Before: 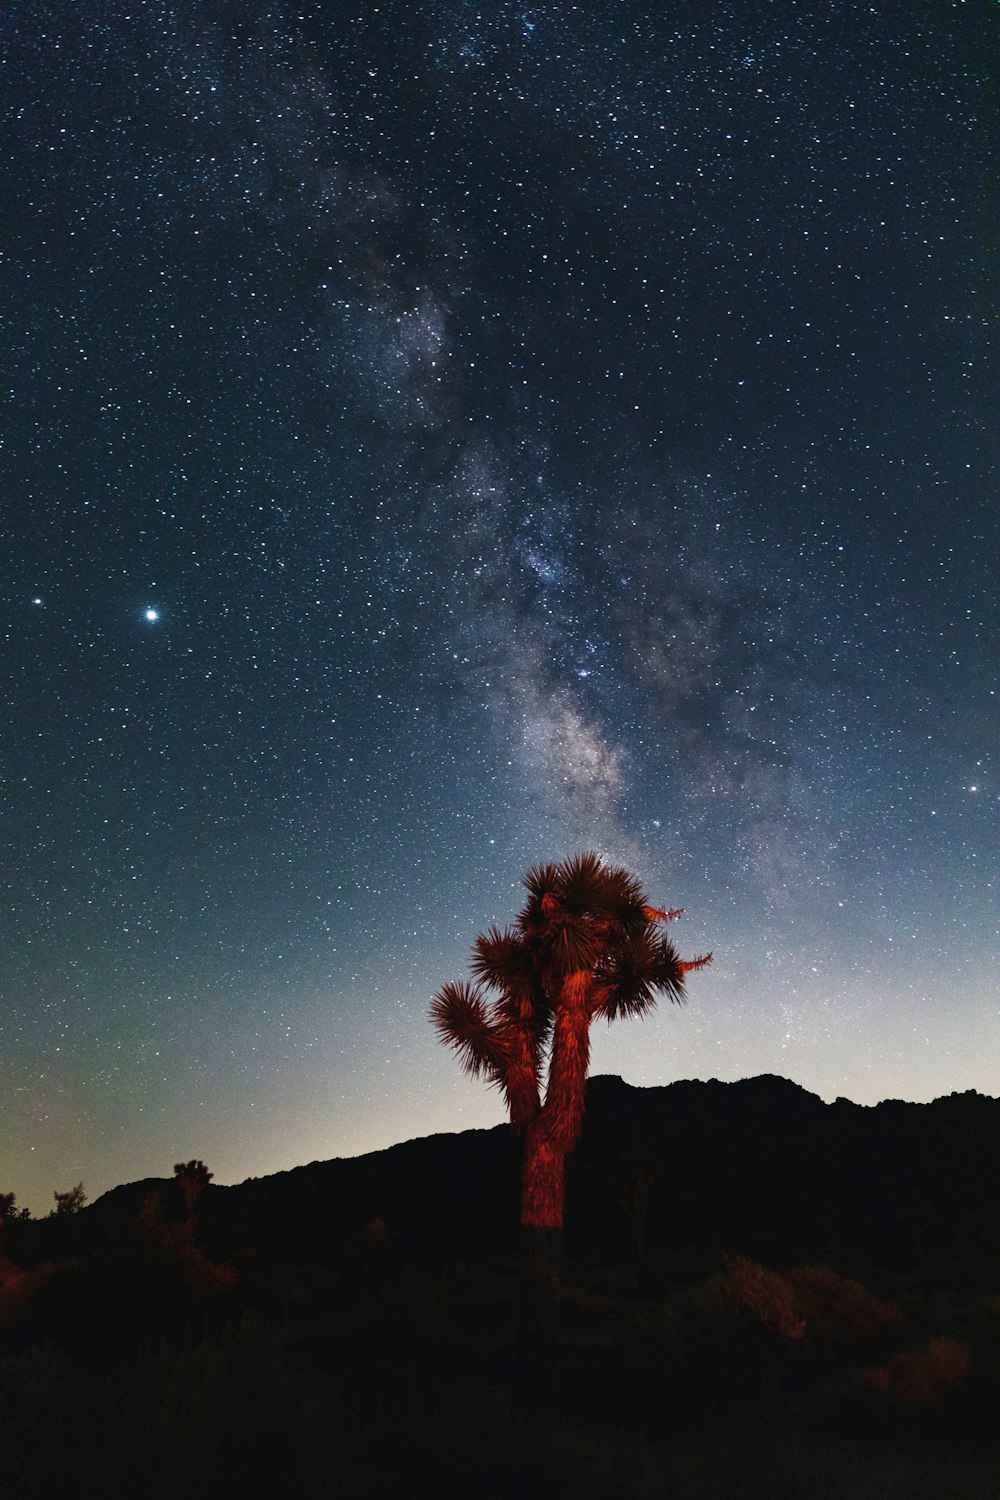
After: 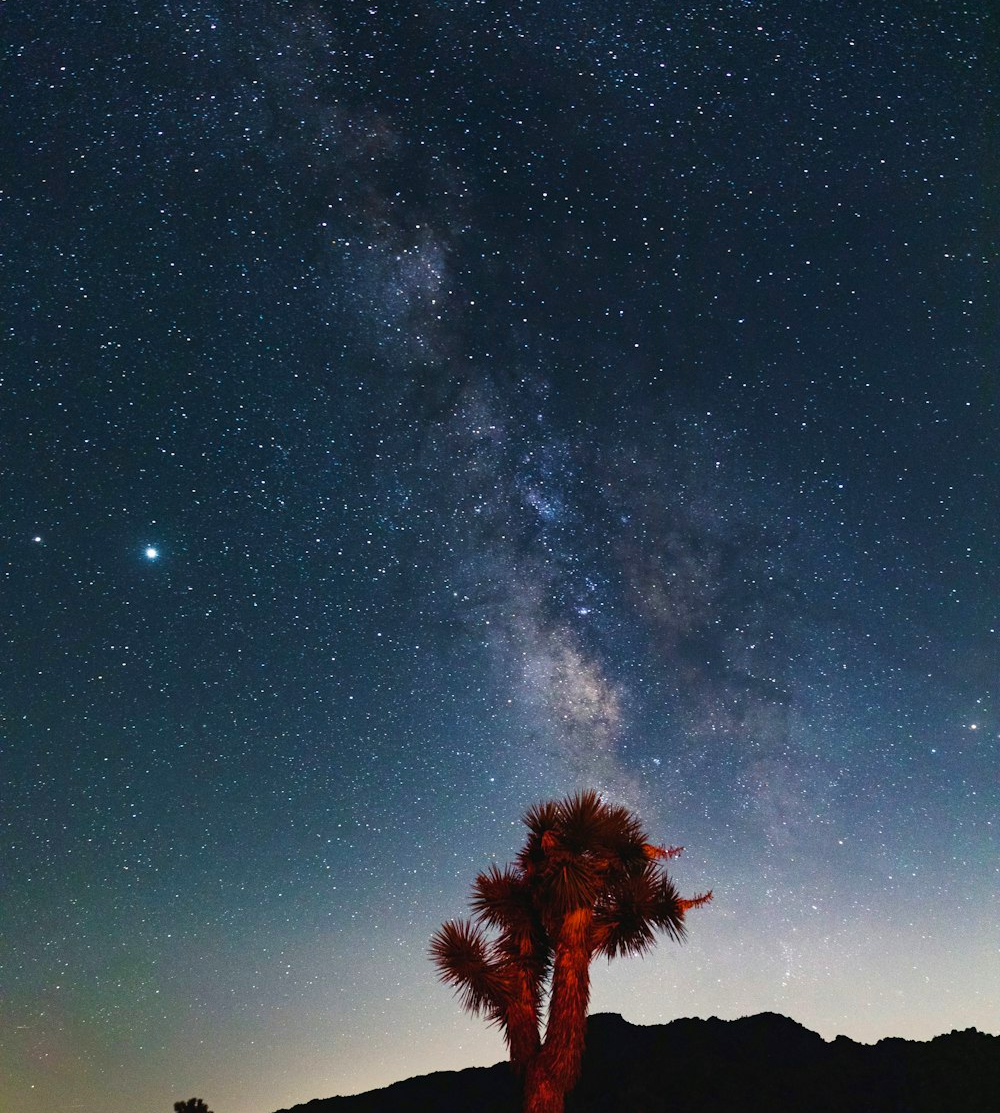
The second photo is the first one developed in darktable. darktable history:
crop: top 4.184%, bottom 21.587%
color balance rgb: linear chroma grading › global chroma 15.112%, perceptual saturation grading › global saturation 0.138%
